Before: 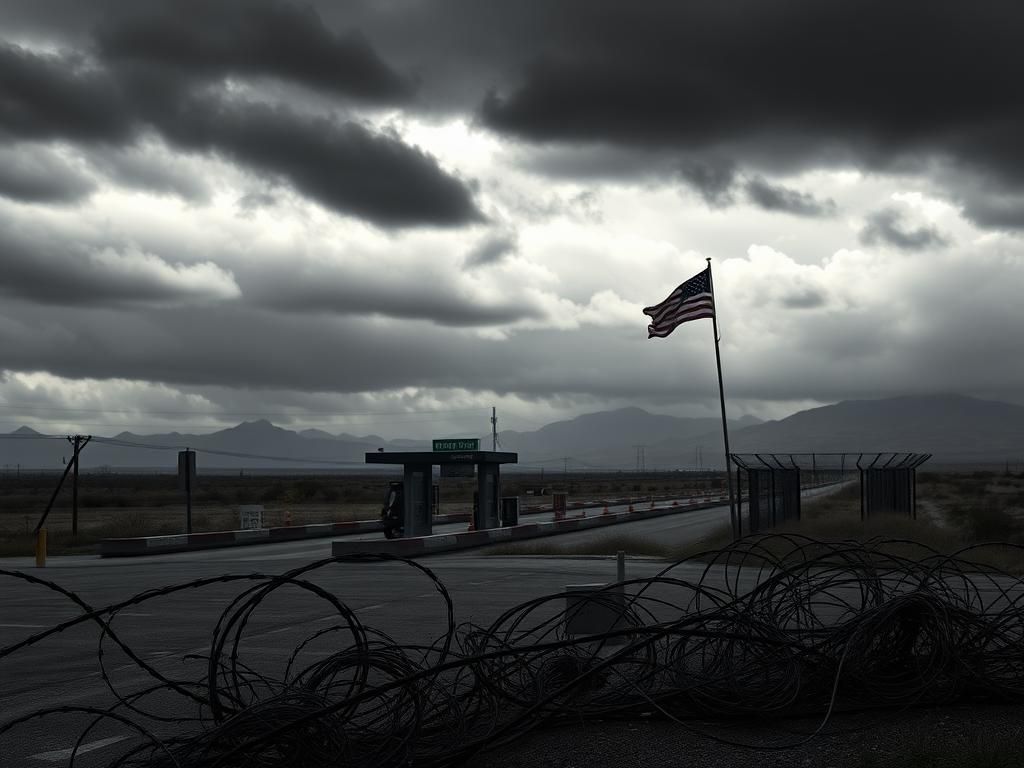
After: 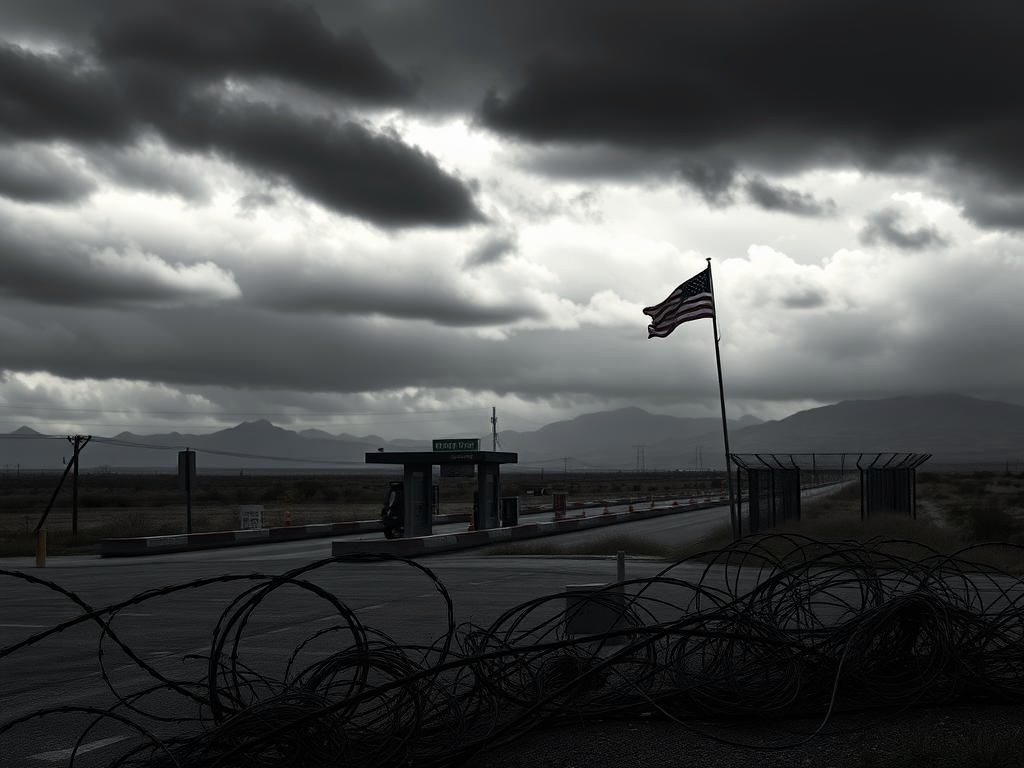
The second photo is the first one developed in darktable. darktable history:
base curve: curves: ch0 [(0, 0) (0.303, 0.277) (1, 1)], preserve colors none
contrast brightness saturation: contrast 0.097, saturation -0.362
